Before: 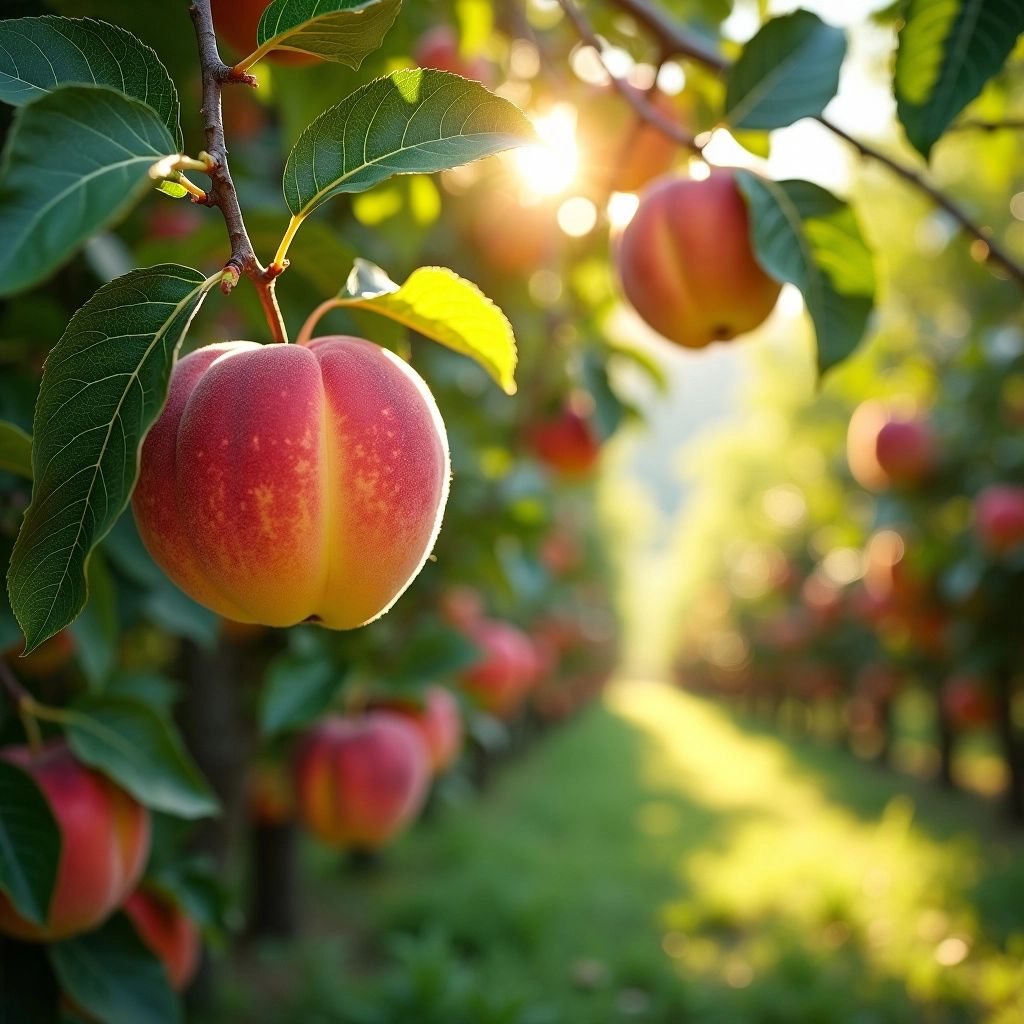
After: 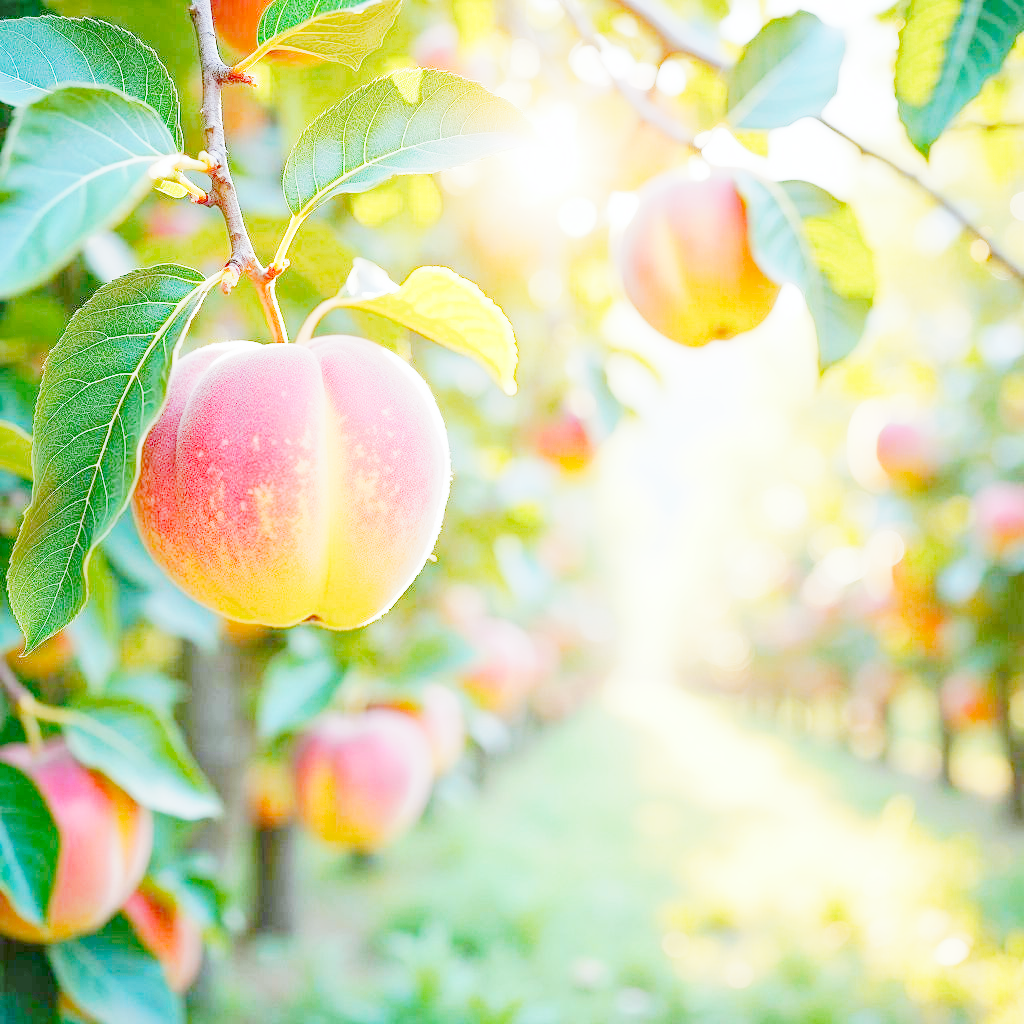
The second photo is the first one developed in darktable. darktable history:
tone curve: curves: ch0 [(0, 0) (0.003, 0.003) (0.011, 0.013) (0.025, 0.029) (0.044, 0.052) (0.069, 0.082) (0.1, 0.118) (0.136, 0.161) (0.177, 0.21) (0.224, 0.27) (0.277, 0.38) (0.335, 0.49) (0.399, 0.594) (0.468, 0.692) (0.543, 0.794) (0.623, 0.857) (0.709, 0.919) (0.801, 0.955) (0.898, 0.978) (1, 1)], preserve colors none
color look up table: target L [82.51, 81.62, 81.05, 80.52, 72.26, 75.33, 63.73, 56.98, 44, 36.7, 26.7, 199.85, 99.46, 96.87, 96.9, 90.8, 80.46, 84.28, 80.94, 80.56, 81.17, 80.38, 76.63, 69.39, 66.08, 69.53, 67.53, 59.24, 53.33, 53.6, 49.98, 52.53, 44.36, 38.95, 21.76, 60.05, 57.63, 54.35, 47.43, 33.99, 37.79, 83.2, 81.52, 66.23, 60.18, 55.56, 59.58, 0, 0], target a [-3.212, -2.01, -3.993, -5.571, -21.17, -35.03, -53.71, -37.09, -11.1, -0.915, -0.674, 0, 0.07, -0.34, -0.862, -0.151, -11.01, -0.373, 2.707, 2.55, -0.015, -0.005, -0.73, 15.72, 23.7, -0.69, 14.87, 38.84, 45.6, -0.219, 50.95, 51.77, 50.4, 15.6, -0.104, 9.276, 49.34, 27.42, 3.43, 20.93, 10.48, -7.445, -9.684, -33.31, -28.29, -7.974, -19.77, 0, 0], target b [-2.755, -5.893, -5.029, -6.072, 48.21, -11.95, 18.65, 25.05, 20.62, -2.142, -0.843, 0, -0.86, 1.366, 3.477, 0.114, 71.6, -0.041, -0.253, -0.335, 0.038, 0.036, -0.082, 61.6, 56.37, -2.744, 11.31, 49.34, 13.04, -1.926, 24.11, -1.61, 25.87, 11.91, -0.586, -21.65, -12.3, -28.87, -52.6, -20.05, -54.34, -10.85, -9.92, -50.99, -51.04, -24.8, -58.88, 0, 0], num patches 47
